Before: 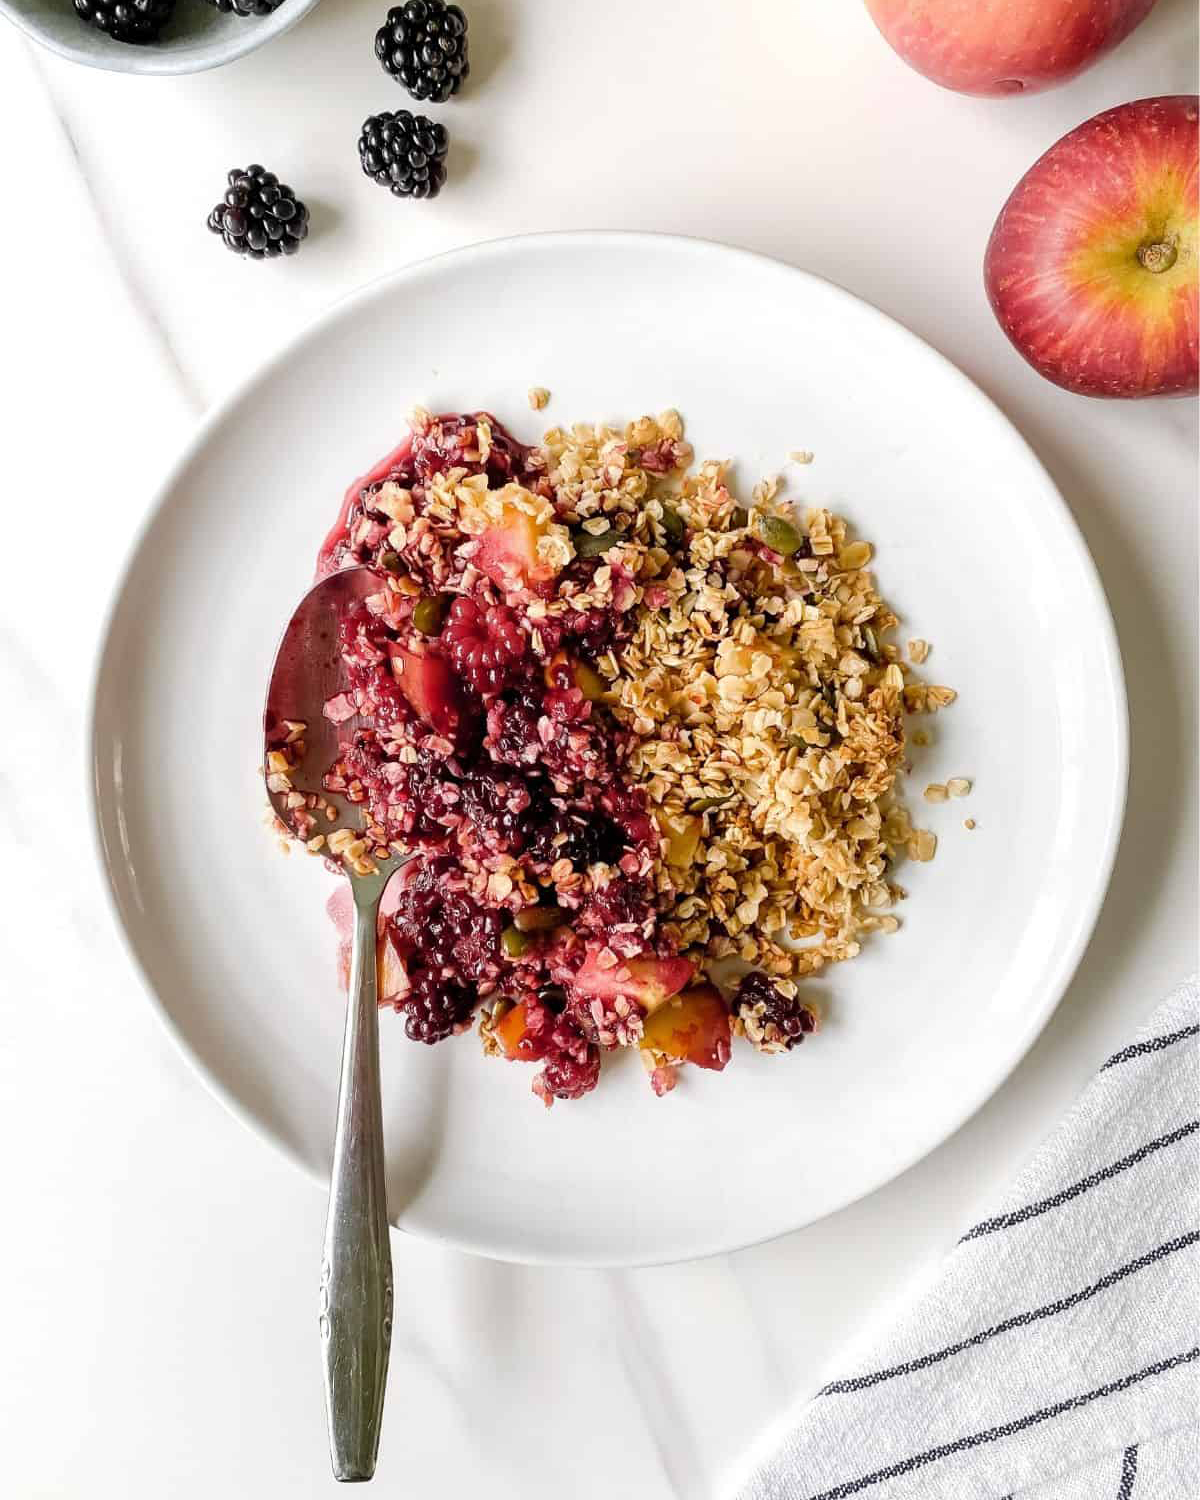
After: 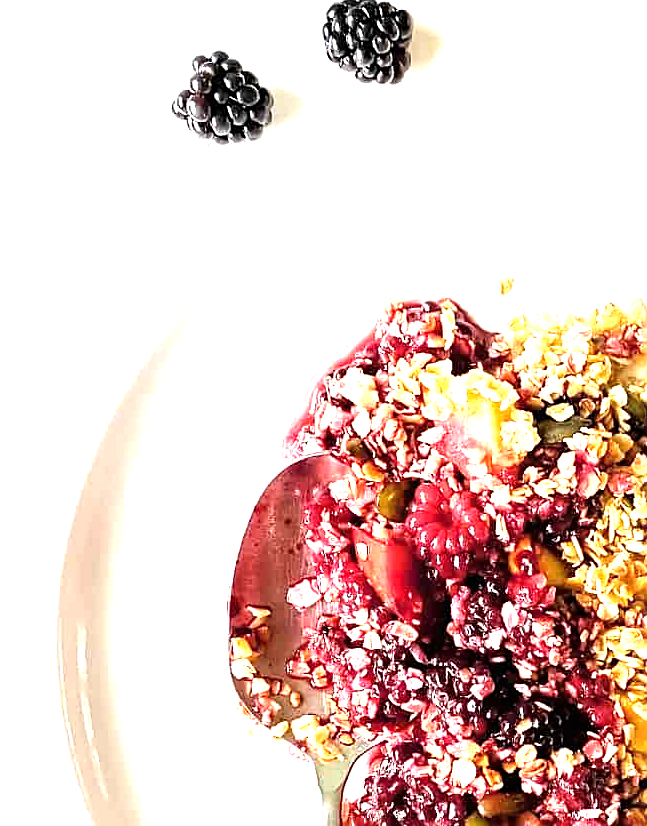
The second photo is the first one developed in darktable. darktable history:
exposure: black level correction 0, exposure 0.894 EV, compensate highlight preservation false
tone equalizer: -8 EV -0.749 EV, -7 EV -0.704 EV, -6 EV -0.618 EV, -5 EV -0.396 EV, -3 EV 0.396 EV, -2 EV 0.6 EV, -1 EV 0.683 EV, +0 EV 0.767 EV, smoothing 1
sharpen: on, module defaults
crop and rotate: left 3.07%, top 7.619%, right 42.942%, bottom 37.269%
